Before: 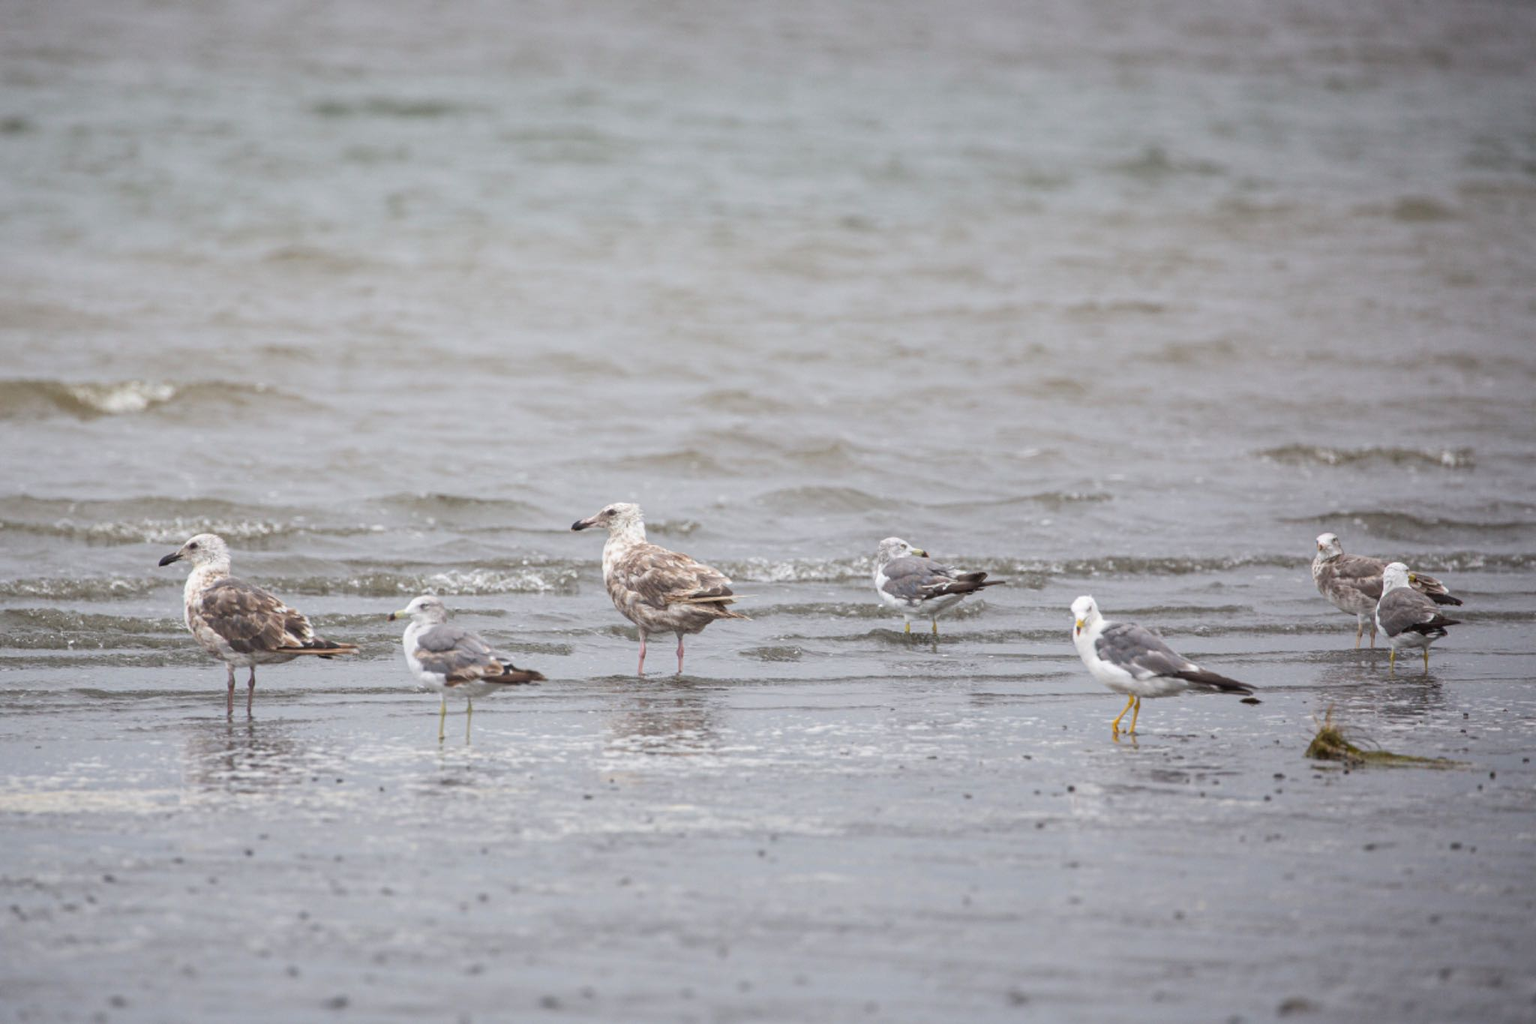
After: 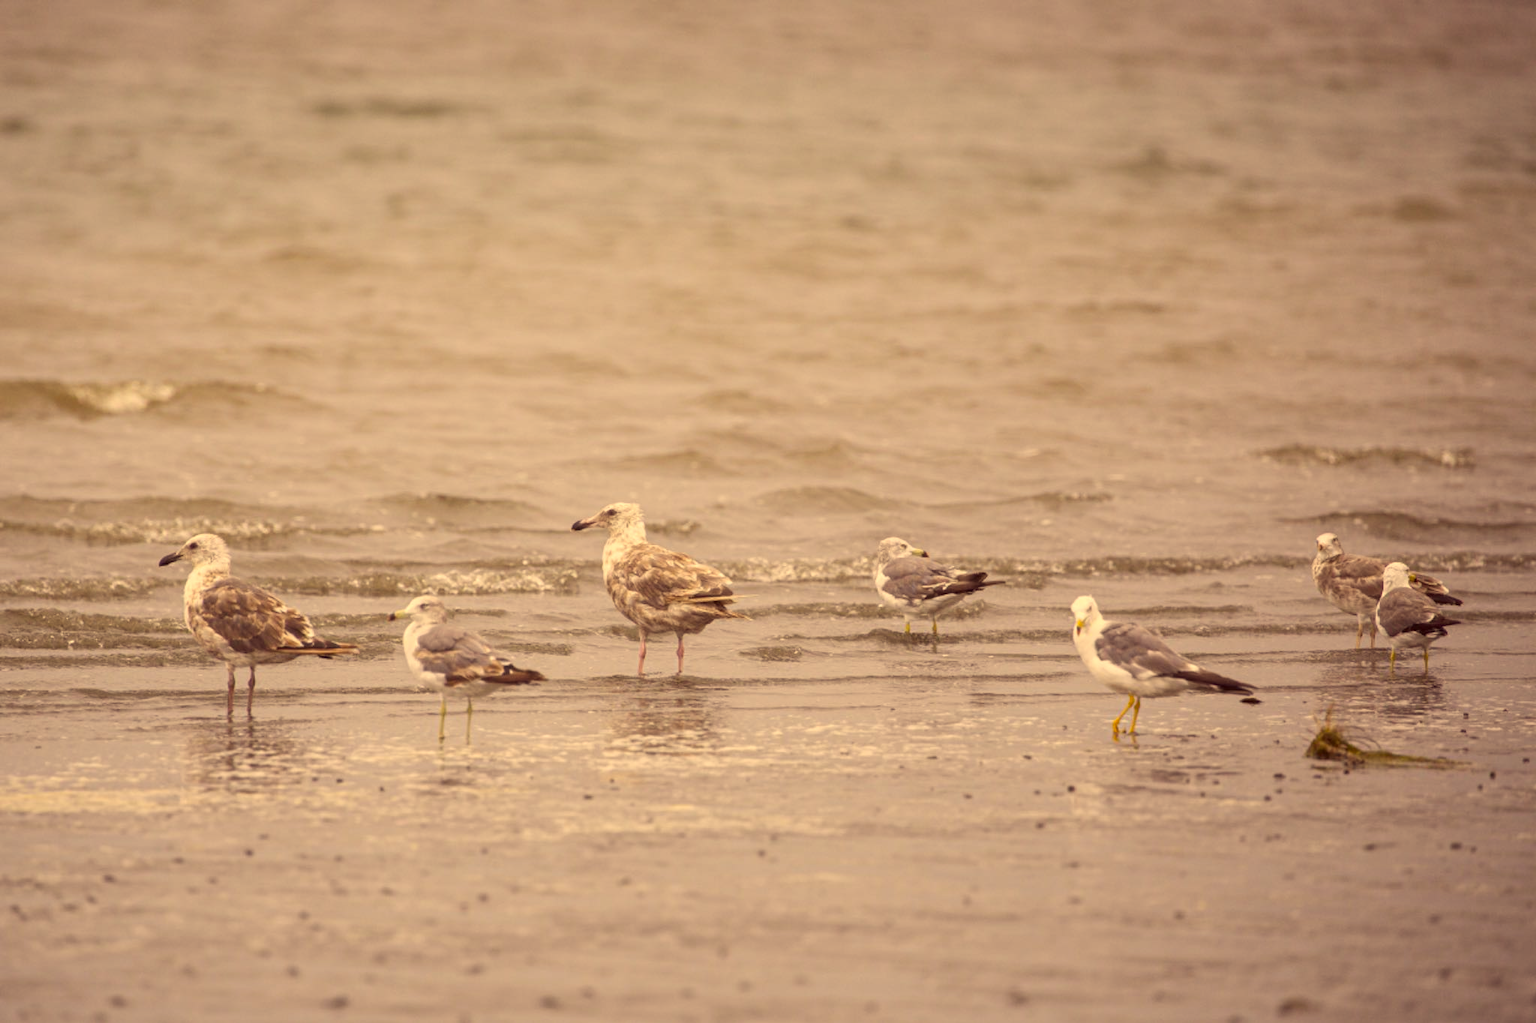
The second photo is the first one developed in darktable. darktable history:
color correction: highlights a* 9.91, highlights b* 38.88, shadows a* 14.15, shadows b* 3.45
